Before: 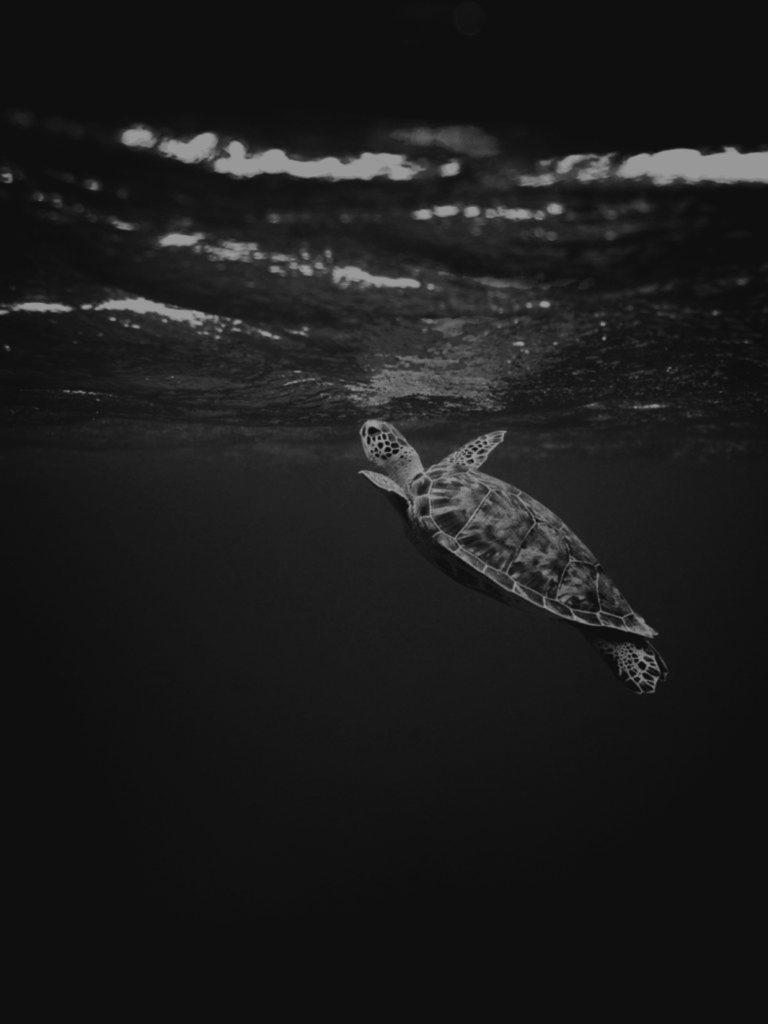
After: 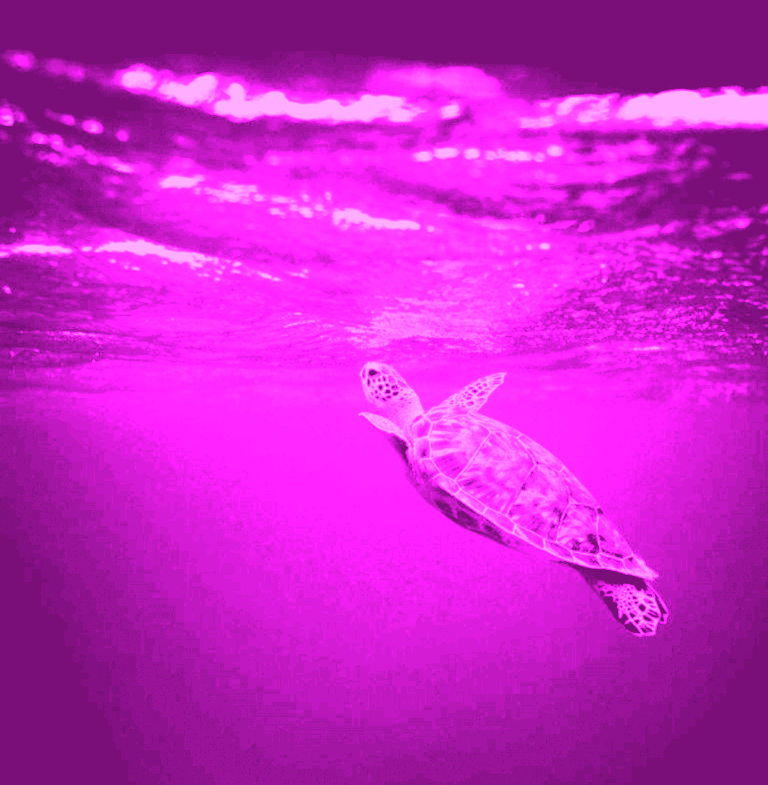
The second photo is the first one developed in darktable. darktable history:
white balance: red 8, blue 8
crop: top 5.667%, bottom 17.637%
tone equalizer: -8 EV -0.417 EV, -7 EV -0.389 EV, -6 EV -0.333 EV, -5 EV -0.222 EV, -3 EV 0.222 EV, -2 EV 0.333 EV, -1 EV 0.389 EV, +0 EV 0.417 EV, edges refinement/feathering 500, mask exposure compensation -1.57 EV, preserve details no
